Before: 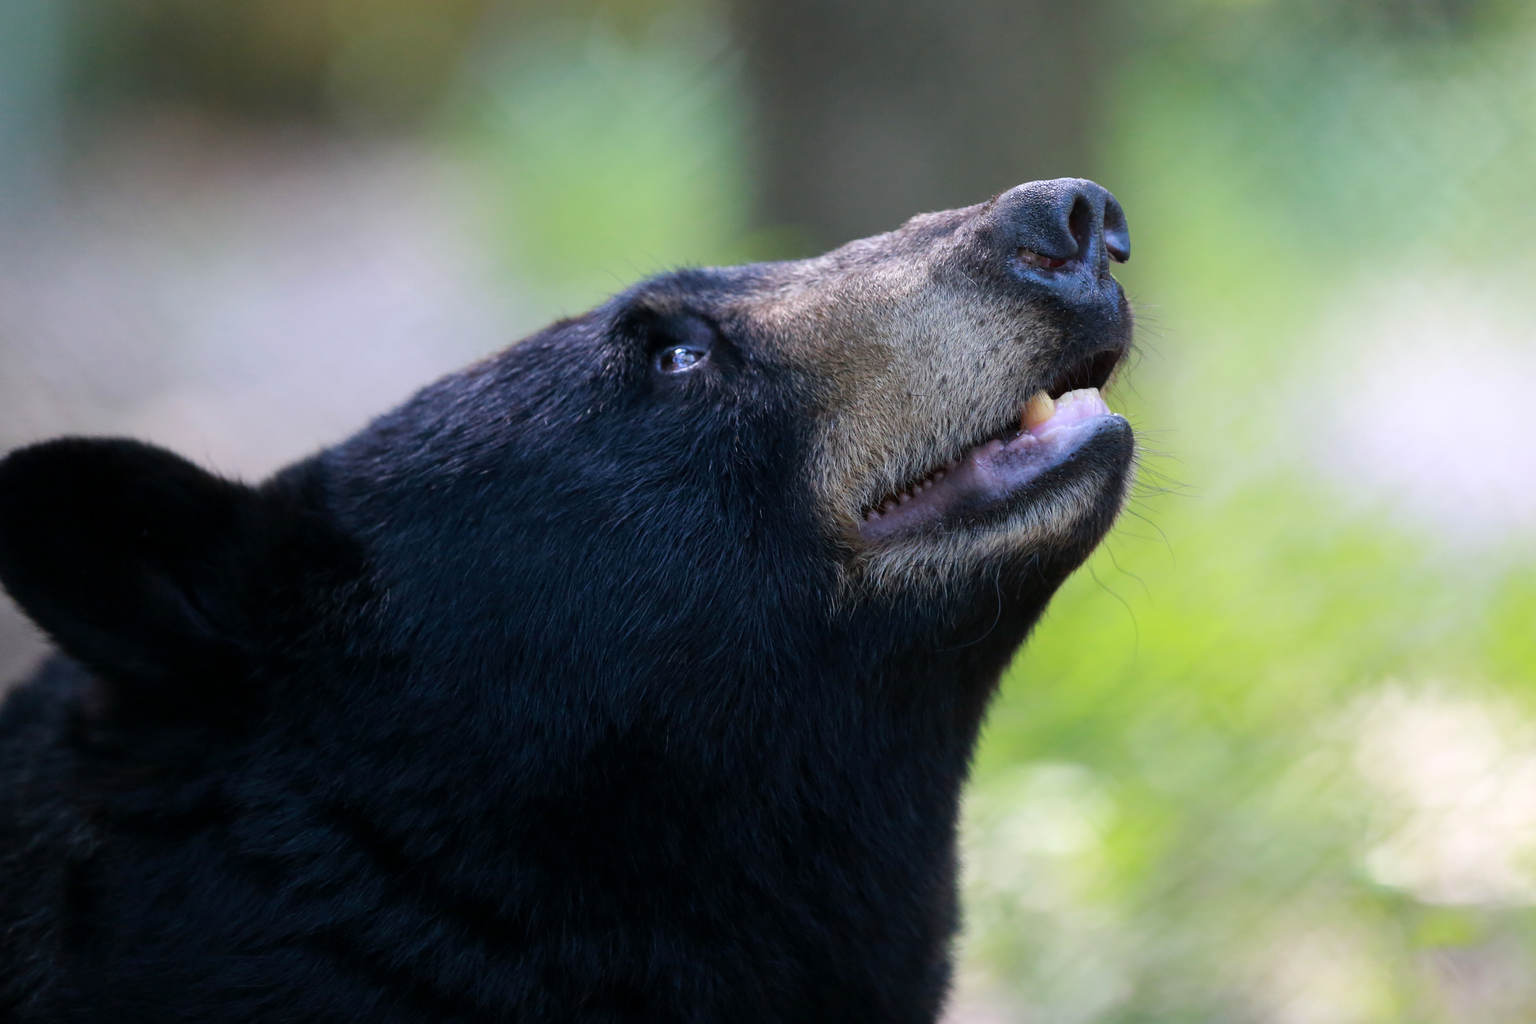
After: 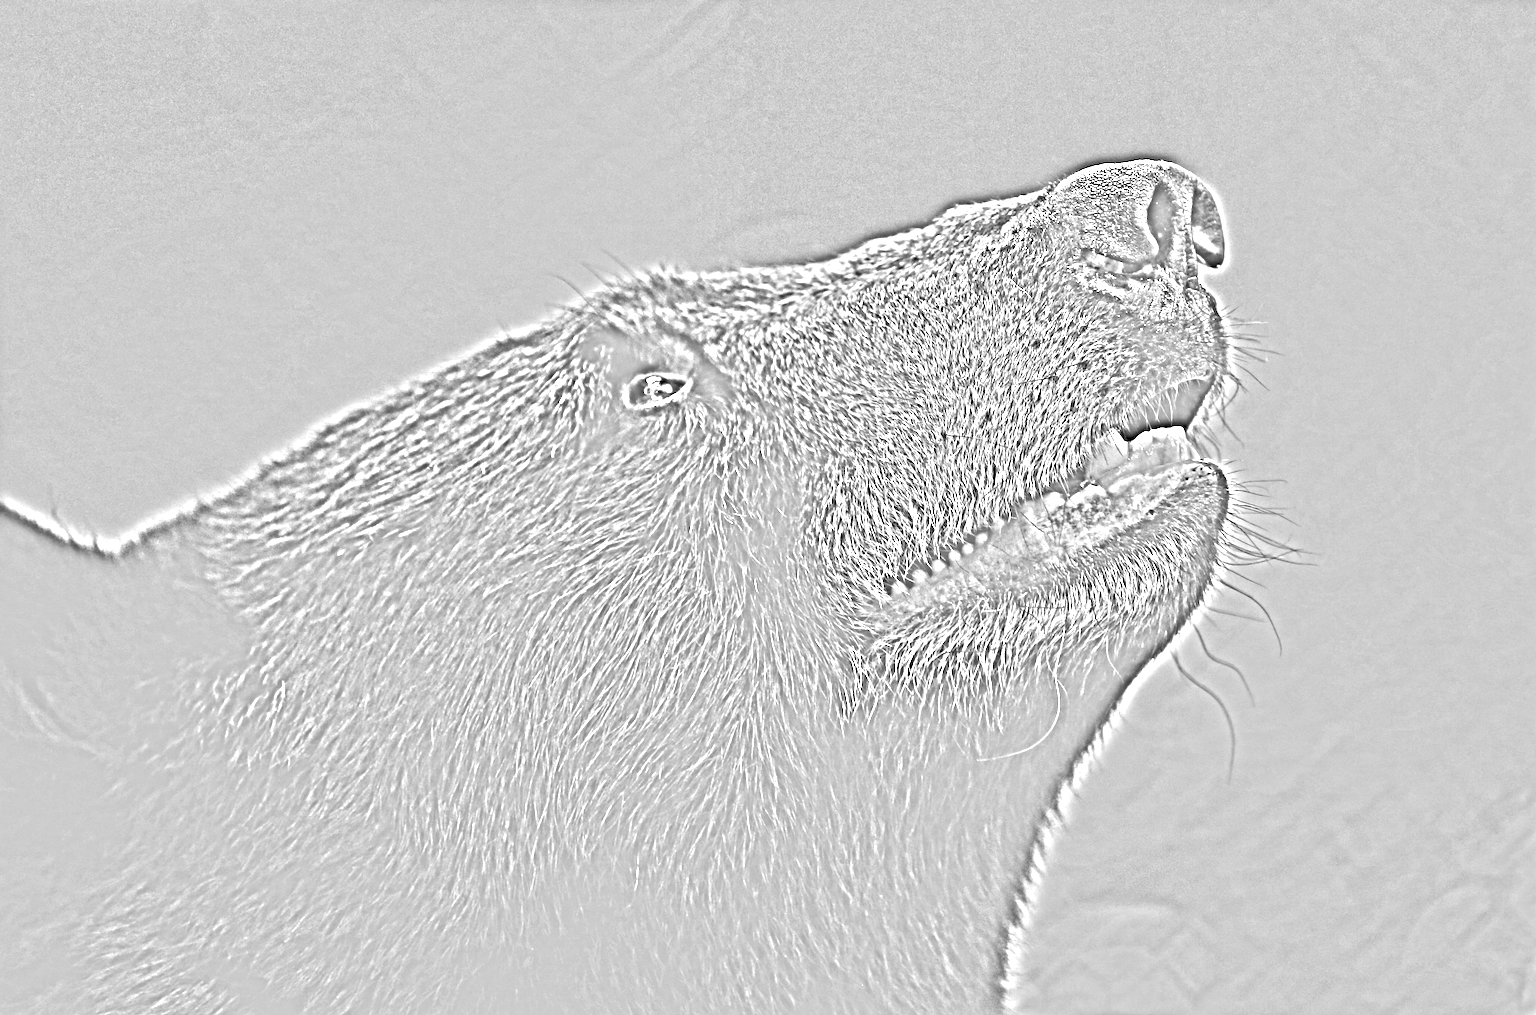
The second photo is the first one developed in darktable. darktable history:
crop and rotate: left 10.77%, top 5.1%, right 10.41%, bottom 16.76%
levels: levels [0, 0.352, 0.703]
color balance rgb: perceptual saturation grading › global saturation 20%, perceptual saturation grading › highlights -50%, perceptual saturation grading › shadows 30%, perceptual brilliance grading › global brilliance 10%, perceptual brilliance grading › shadows 15%
exposure: black level correction -0.003, exposure 0.04 EV, compensate highlight preservation false
highpass: on, module defaults
local contrast: mode bilateral grid, contrast 20, coarseness 50, detail 171%, midtone range 0.2
